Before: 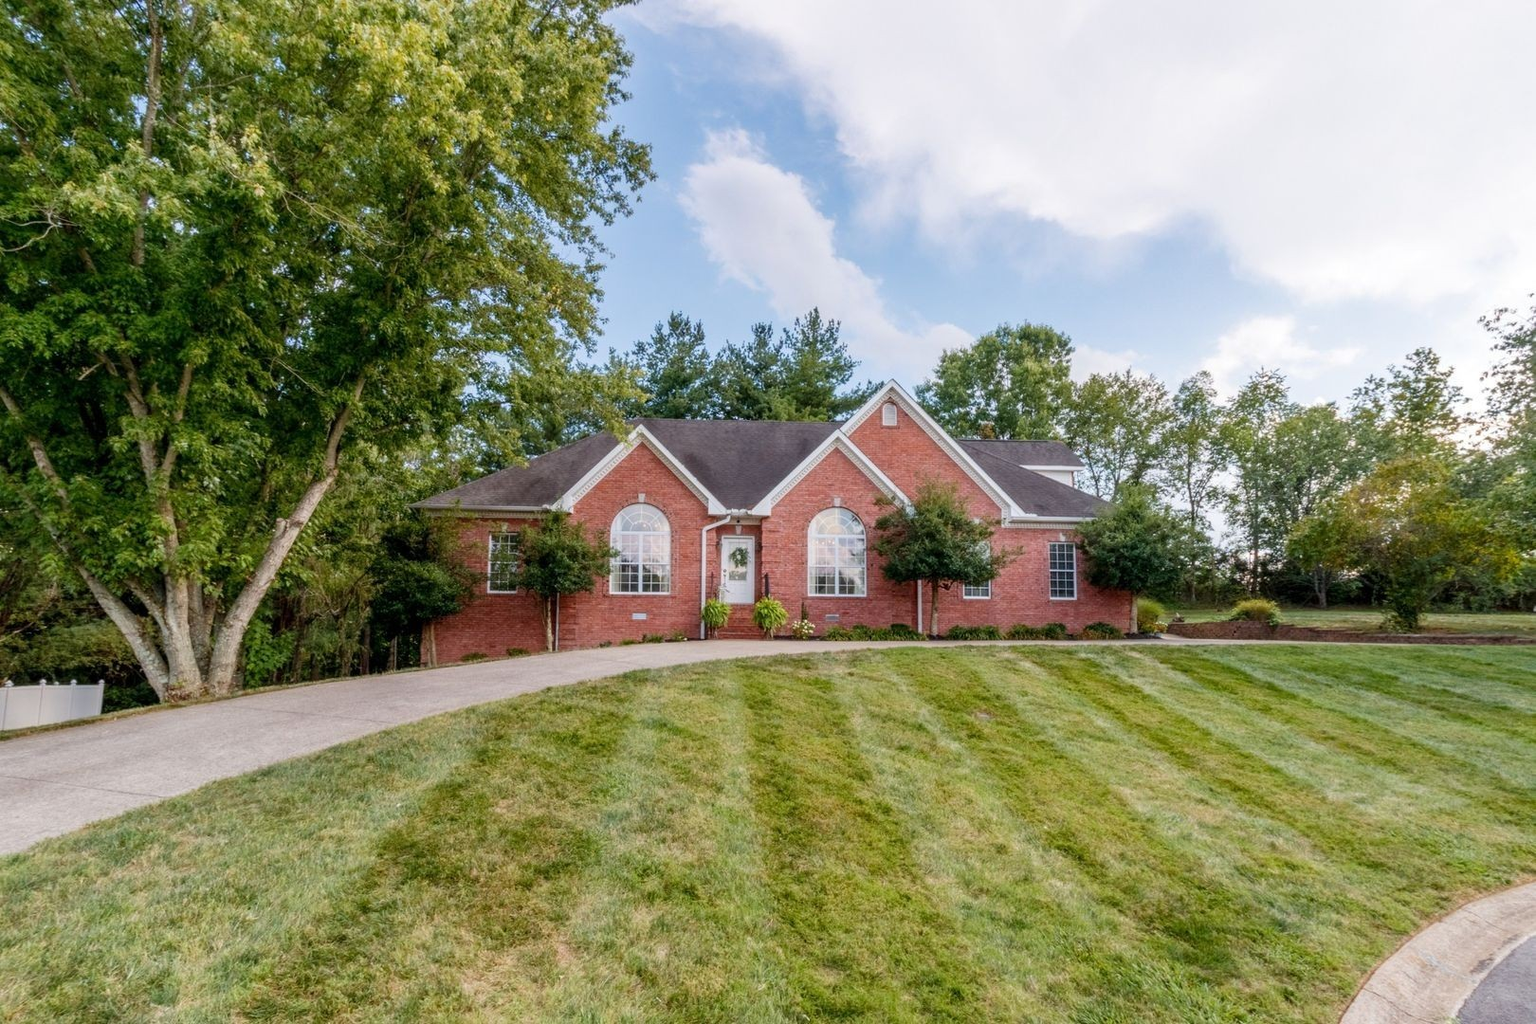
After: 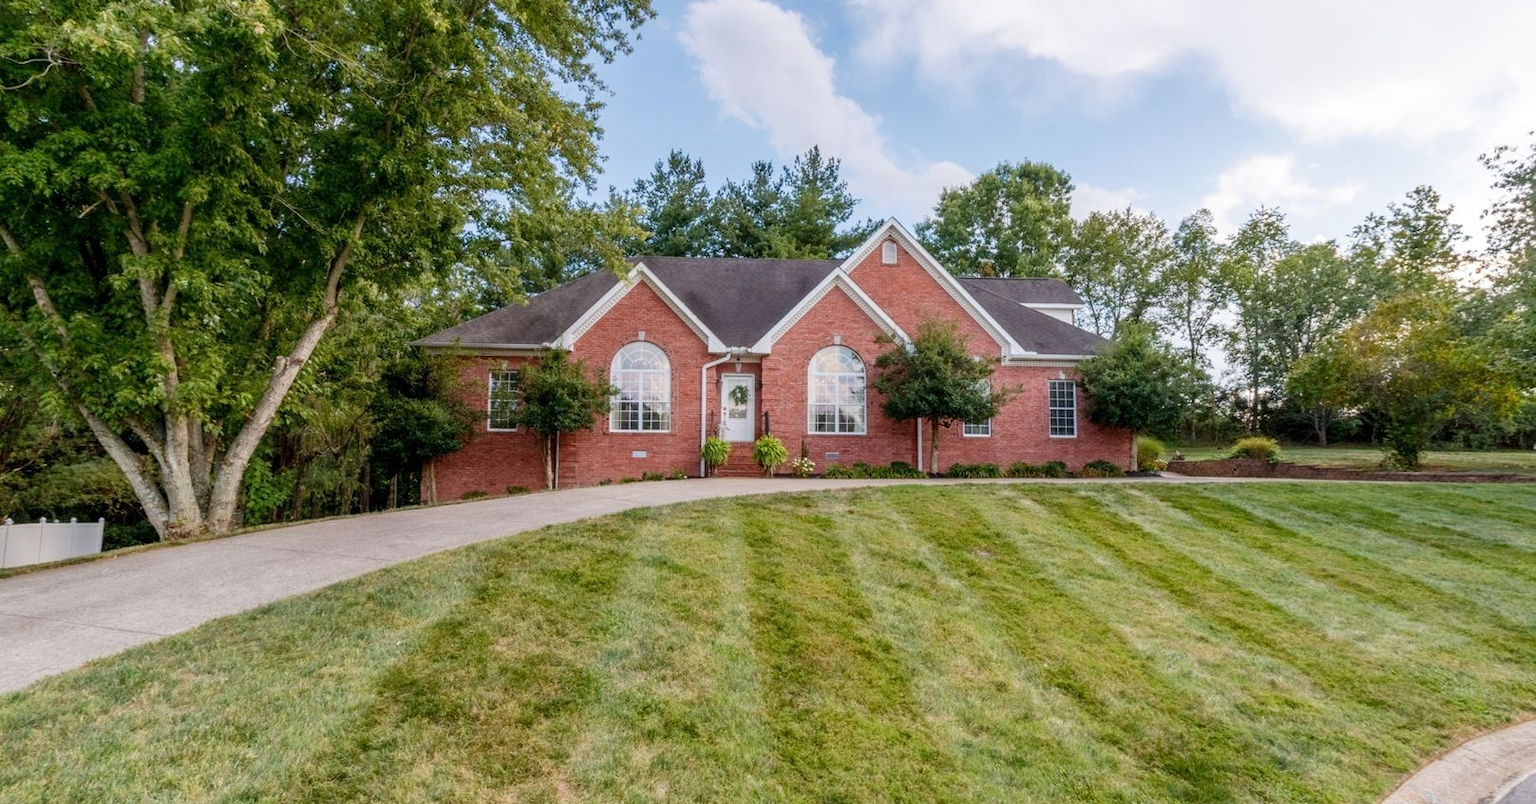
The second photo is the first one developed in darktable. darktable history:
crop and rotate: top 15.901%, bottom 5.481%
